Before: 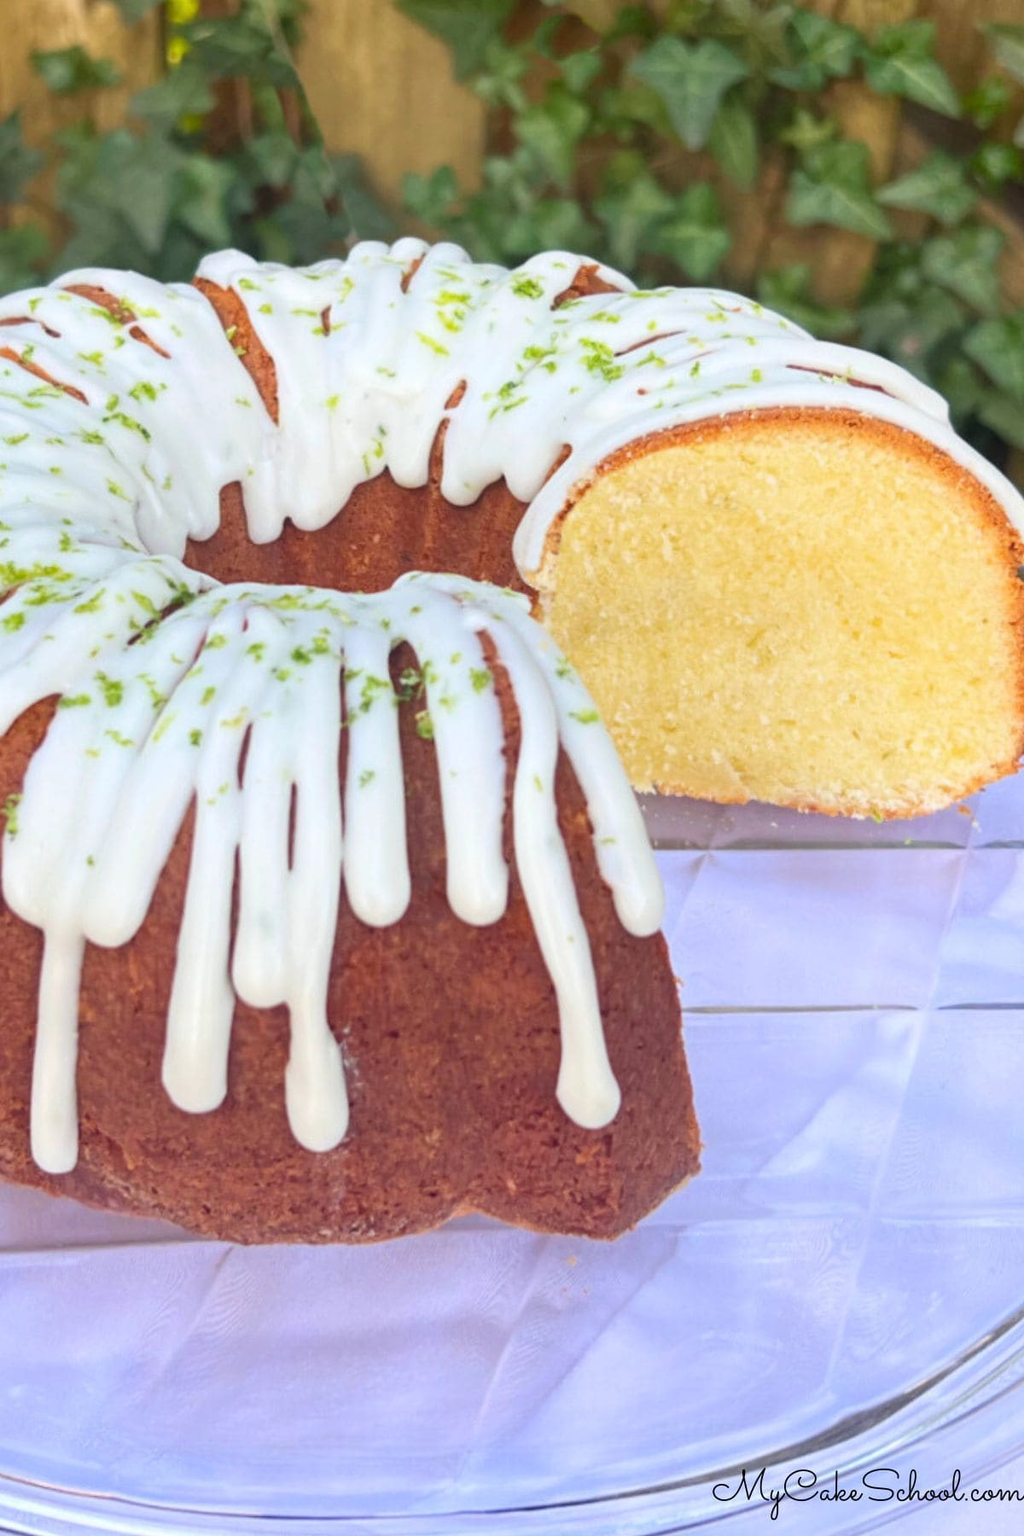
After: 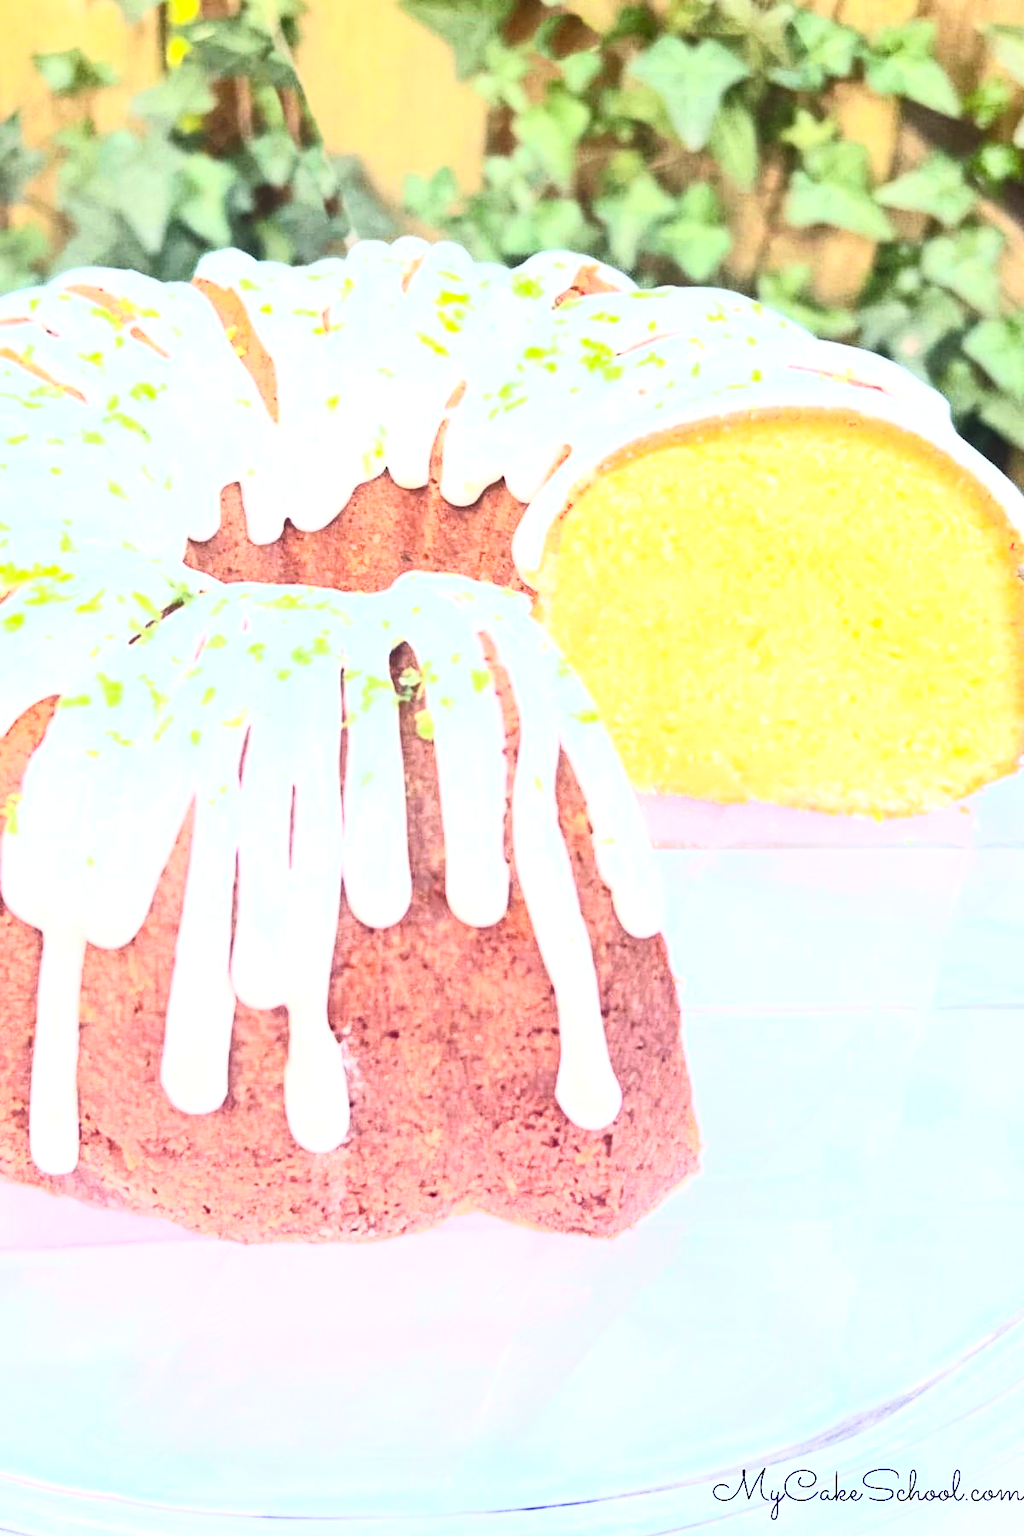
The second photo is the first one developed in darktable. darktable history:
white balance: red 0.988, blue 1.017
exposure: black level correction -0.002, exposure 1.115 EV, compensate highlight preservation false
contrast brightness saturation: contrast 0.62, brightness 0.34, saturation 0.14
